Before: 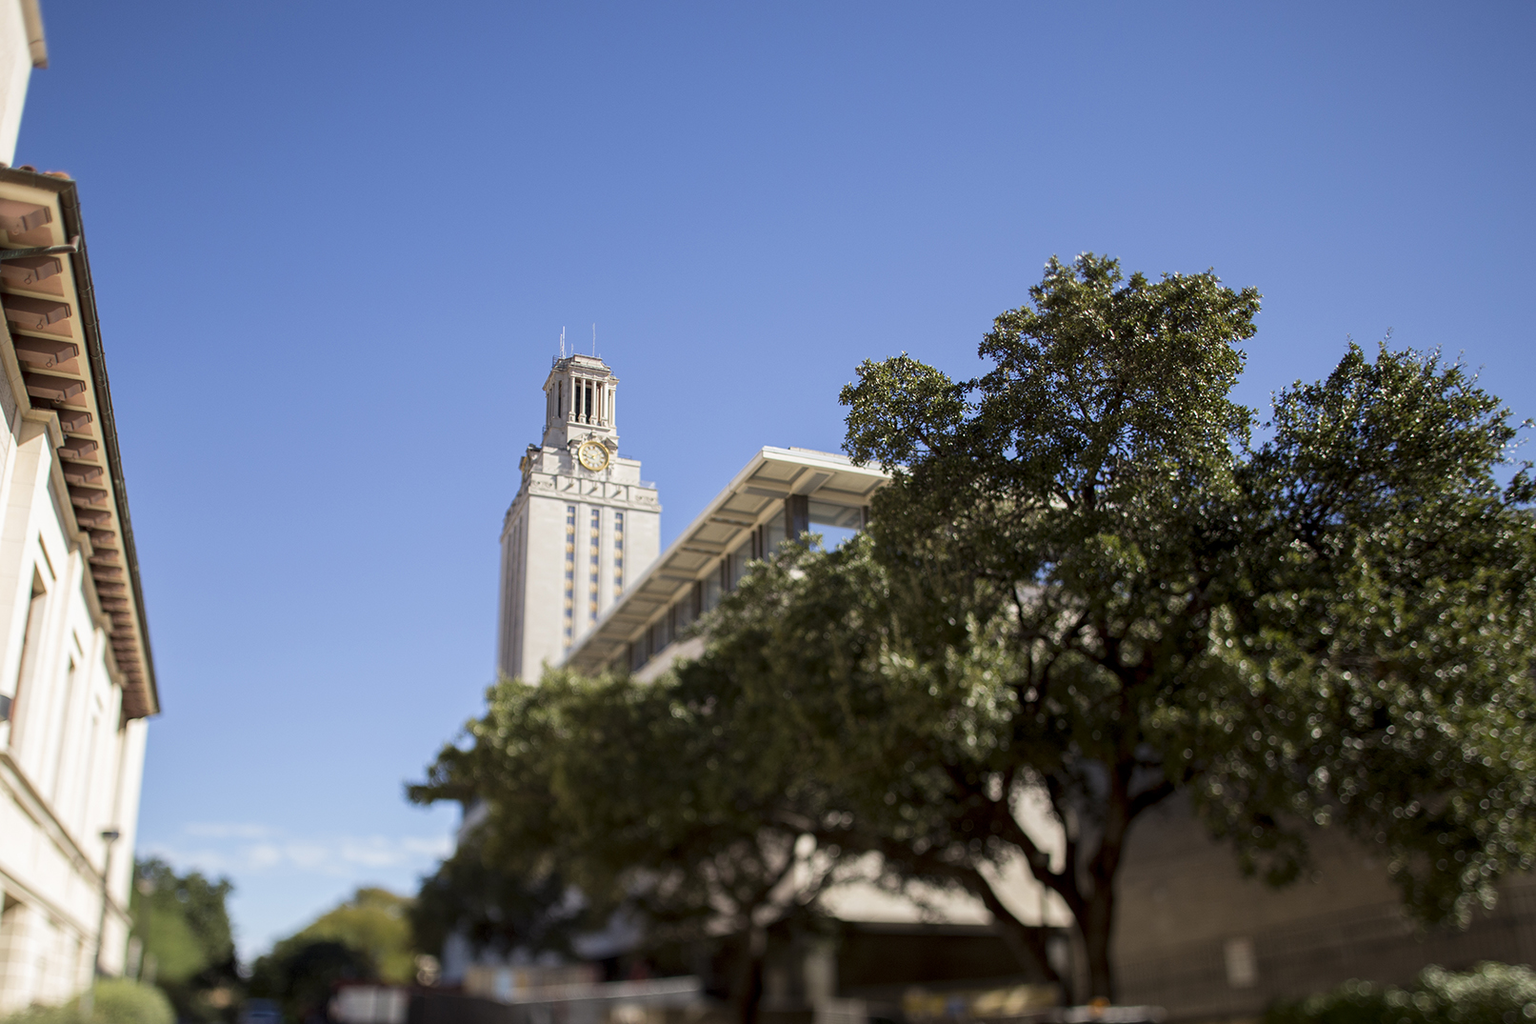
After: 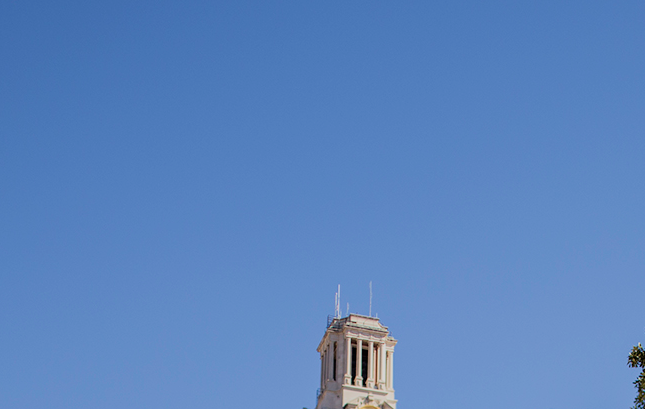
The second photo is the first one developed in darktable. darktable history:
crop: left 15.734%, top 5.422%, right 44.233%, bottom 56.46%
filmic rgb: black relative exposure -7.65 EV, white relative exposure 4.56 EV, hardness 3.61
velvia: strength 29.08%
